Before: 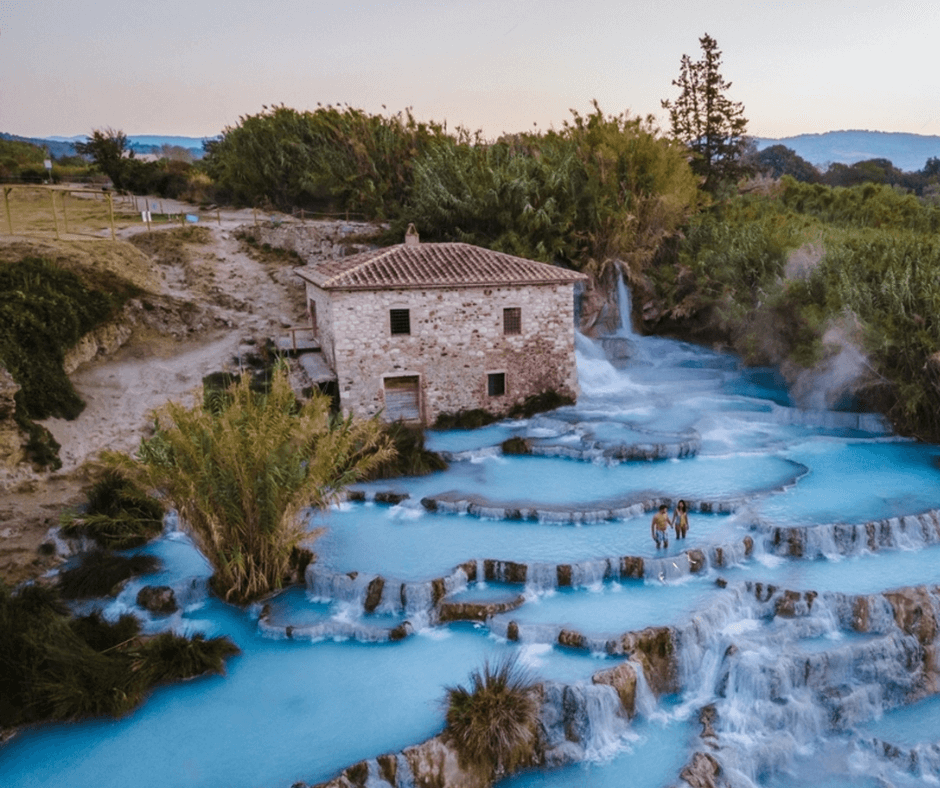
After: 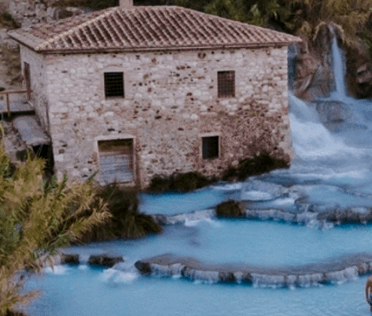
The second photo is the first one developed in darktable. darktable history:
local contrast: mode bilateral grid, contrast 26, coarseness 50, detail 122%, midtone range 0.2
crop: left 30.451%, top 30.201%, right 29.932%, bottom 29.674%
shadows and highlights: radius 264.06, soften with gaussian
exposure: exposure -0.492 EV, compensate exposure bias true, compensate highlight preservation false
